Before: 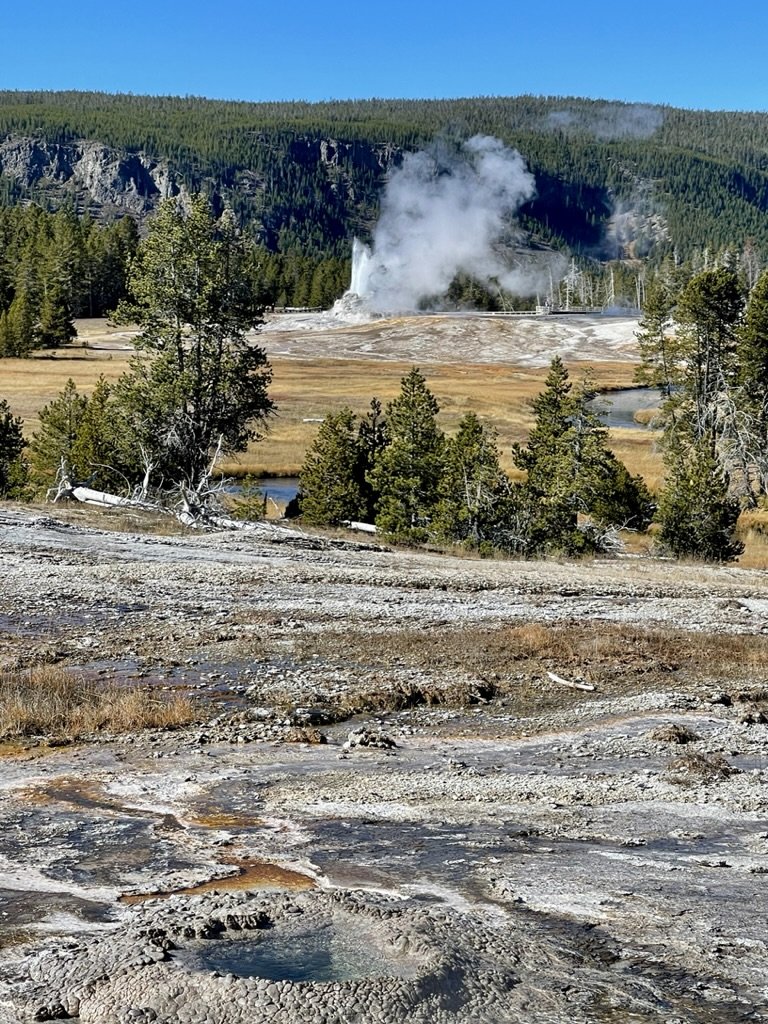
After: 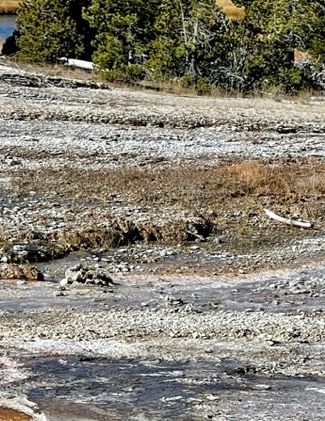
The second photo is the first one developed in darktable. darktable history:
local contrast: highlights 100%, shadows 97%, detail 119%, midtone range 0.2
crop: left 36.944%, top 45.259%, right 20.734%, bottom 13.623%
